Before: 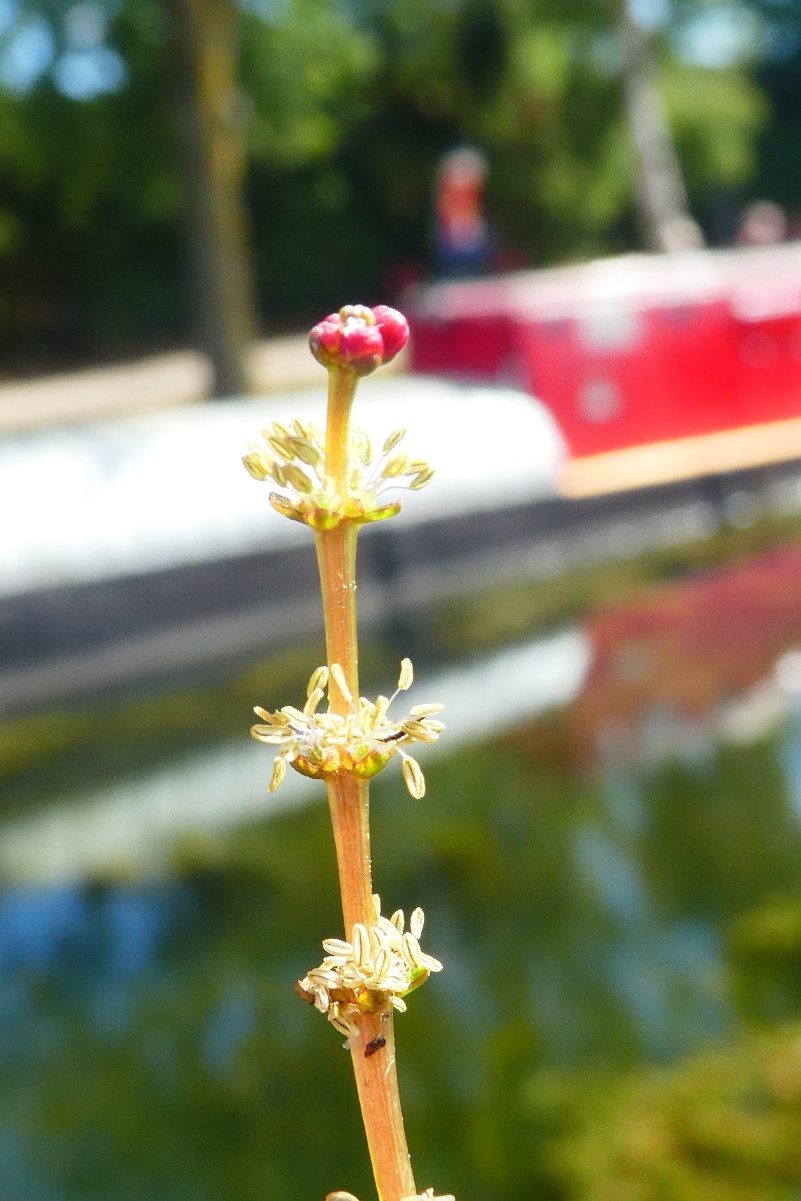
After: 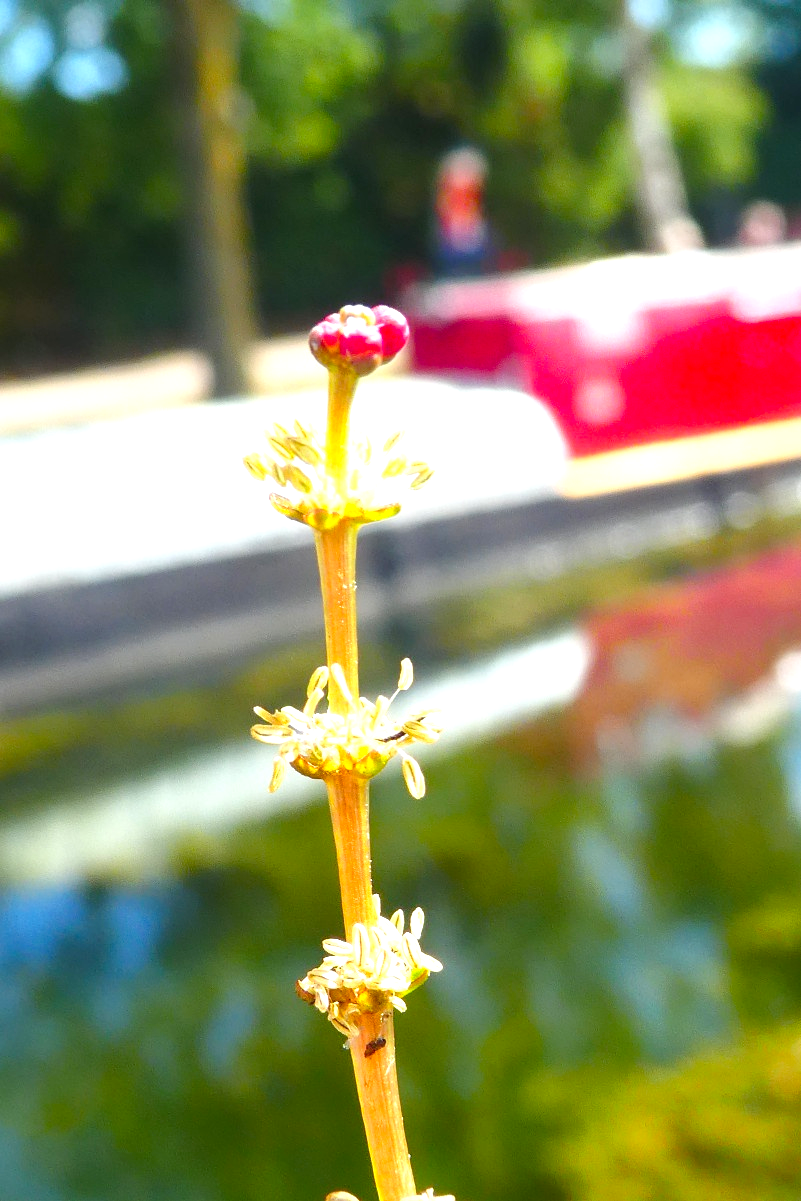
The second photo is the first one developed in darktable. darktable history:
tone curve: curves: ch0 [(0, 0) (0.003, 0.013) (0.011, 0.017) (0.025, 0.028) (0.044, 0.049) (0.069, 0.07) (0.1, 0.103) (0.136, 0.143) (0.177, 0.186) (0.224, 0.232) (0.277, 0.282) (0.335, 0.333) (0.399, 0.405) (0.468, 0.477) (0.543, 0.54) (0.623, 0.627) (0.709, 0.709) (0.801, 0.798) (0.898, 0.902) (1, 1)], color space Lab, linked channels, preserve colors none
exposure: black level correction 0, exposure 0.692 EV, compensate highlight preservation false
color balance rgb: perceptual saturation grading › global saturation 29.519%, global vibrance -22.931%
